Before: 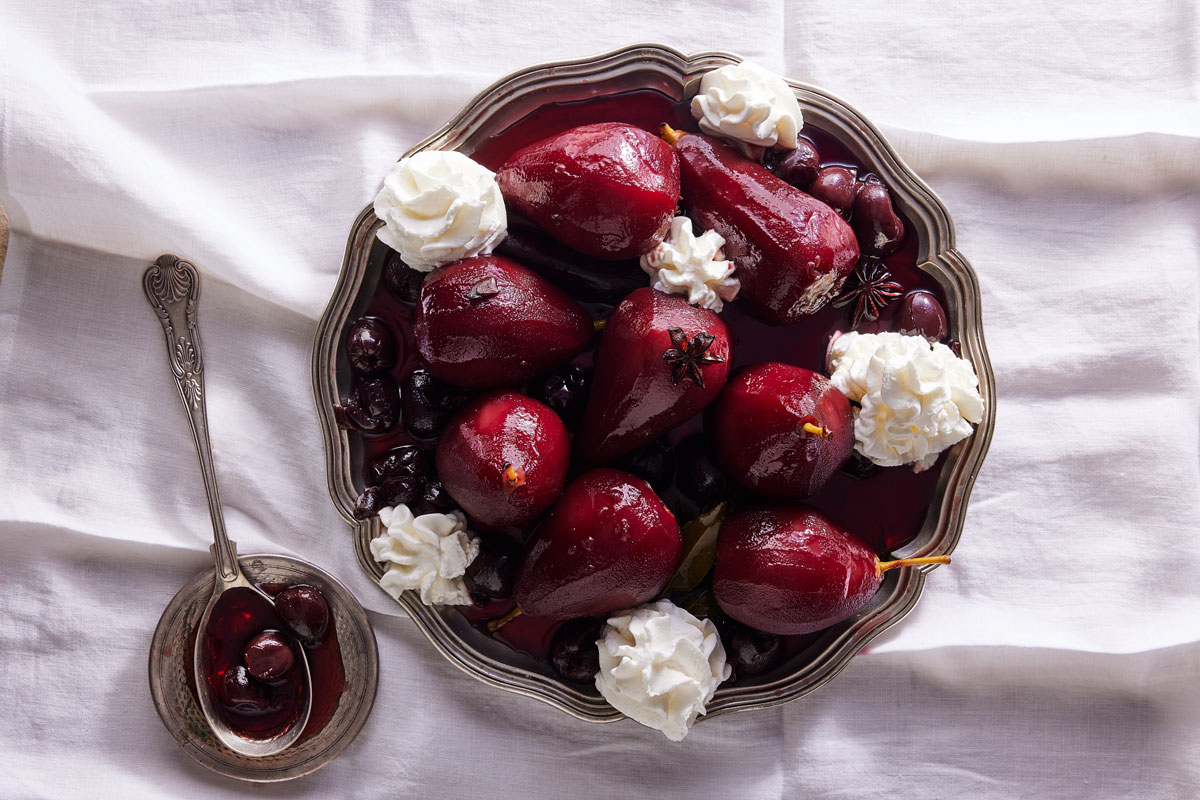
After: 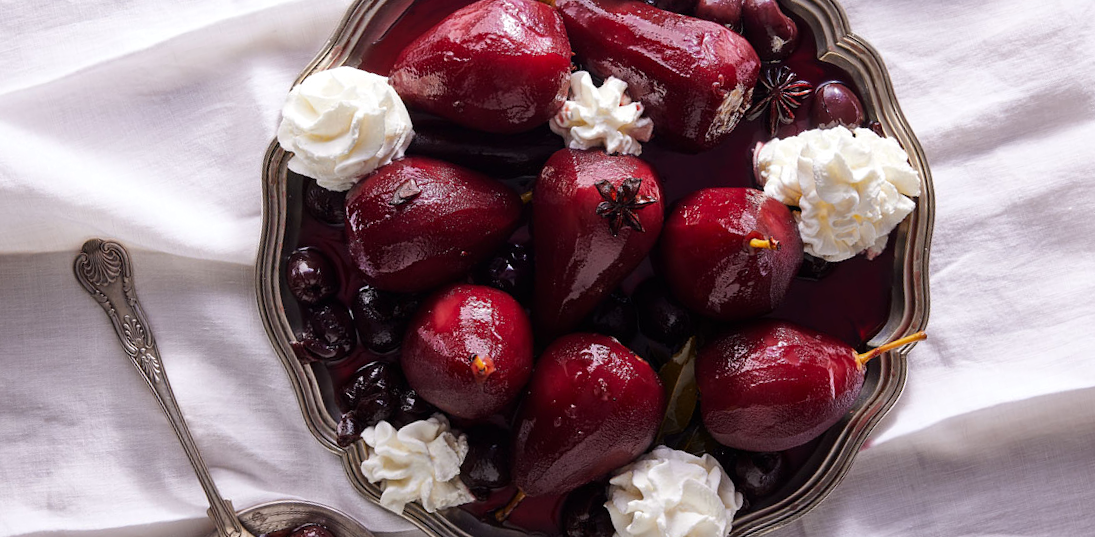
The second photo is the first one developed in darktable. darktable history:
rotate and perspective: rotation -14.8°, crop left 0.1, crop right 0.903, crop top 0.25, crop bottom 0.748
levels: levels [0, 0.492, 0.984]
